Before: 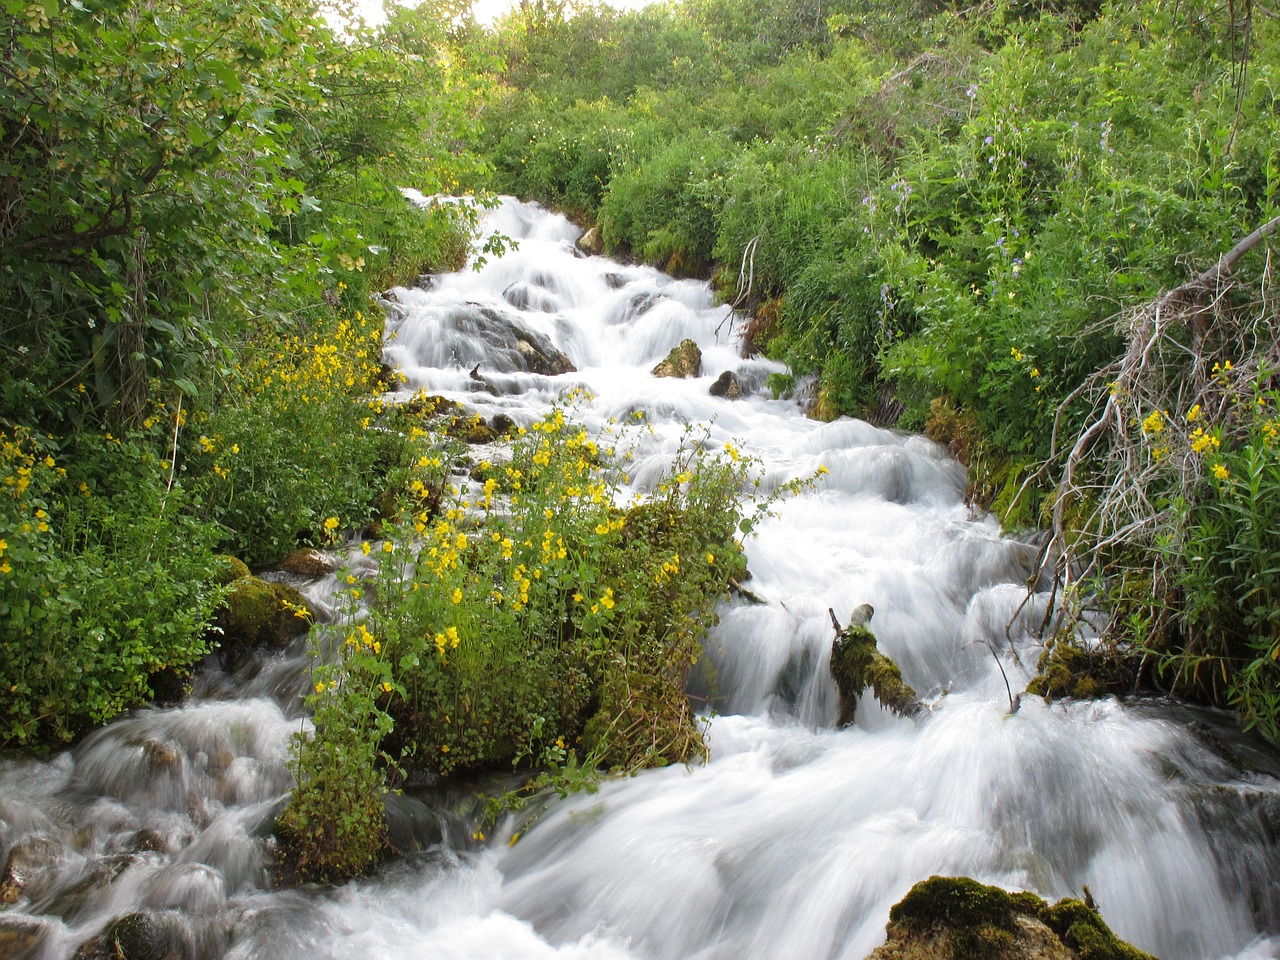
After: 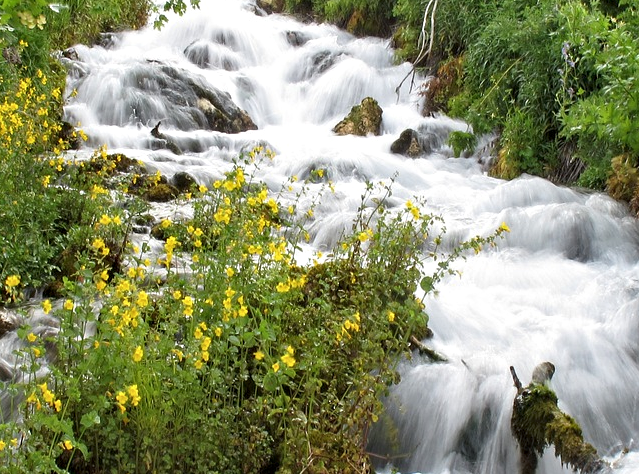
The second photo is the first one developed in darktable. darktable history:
crop: left 24.989%, top 25.286%, right 25.054%, bottom 25.278%
exposure: exposure -0.04 EV, compensate exposure bias true, compensate highlight preservation false
contrast equalizer: y [[0.535, 0.543, 0.548, 0.548, 0.542, 0.532], [0.5 ×6], [0.5 ×6], [0 ×6], [0 ×6]]
